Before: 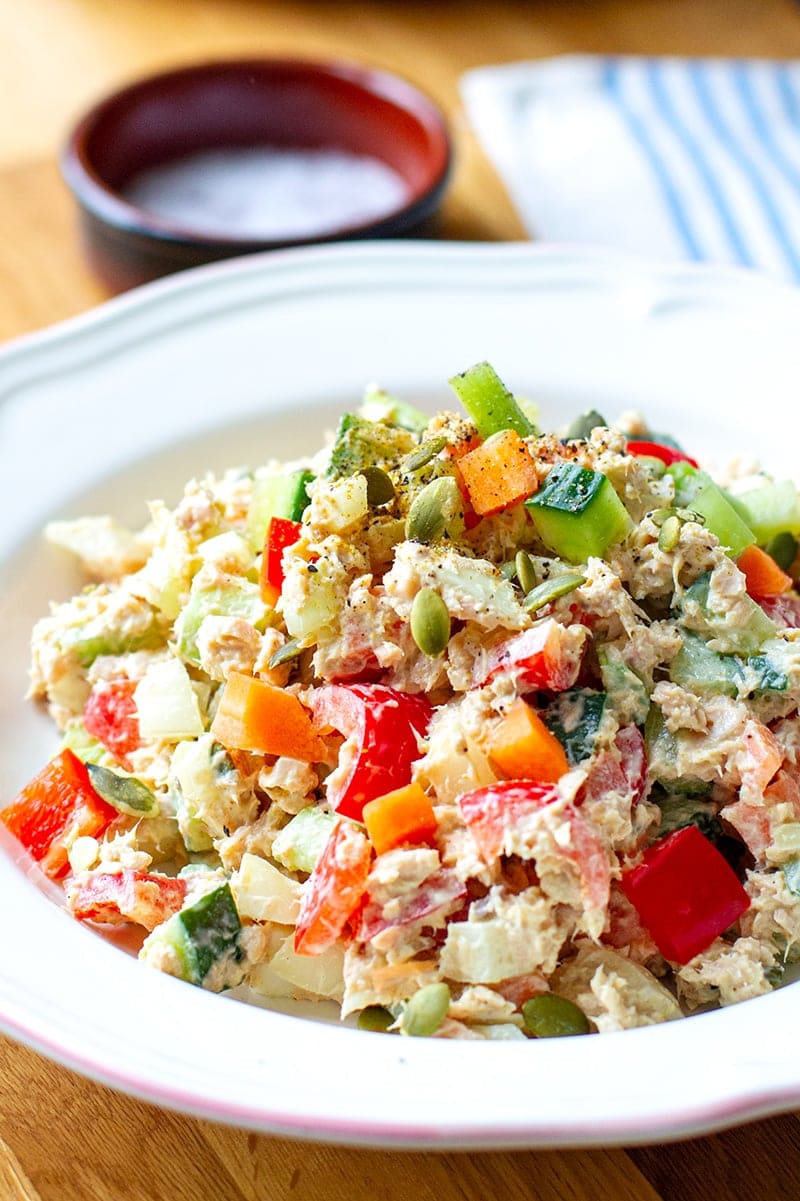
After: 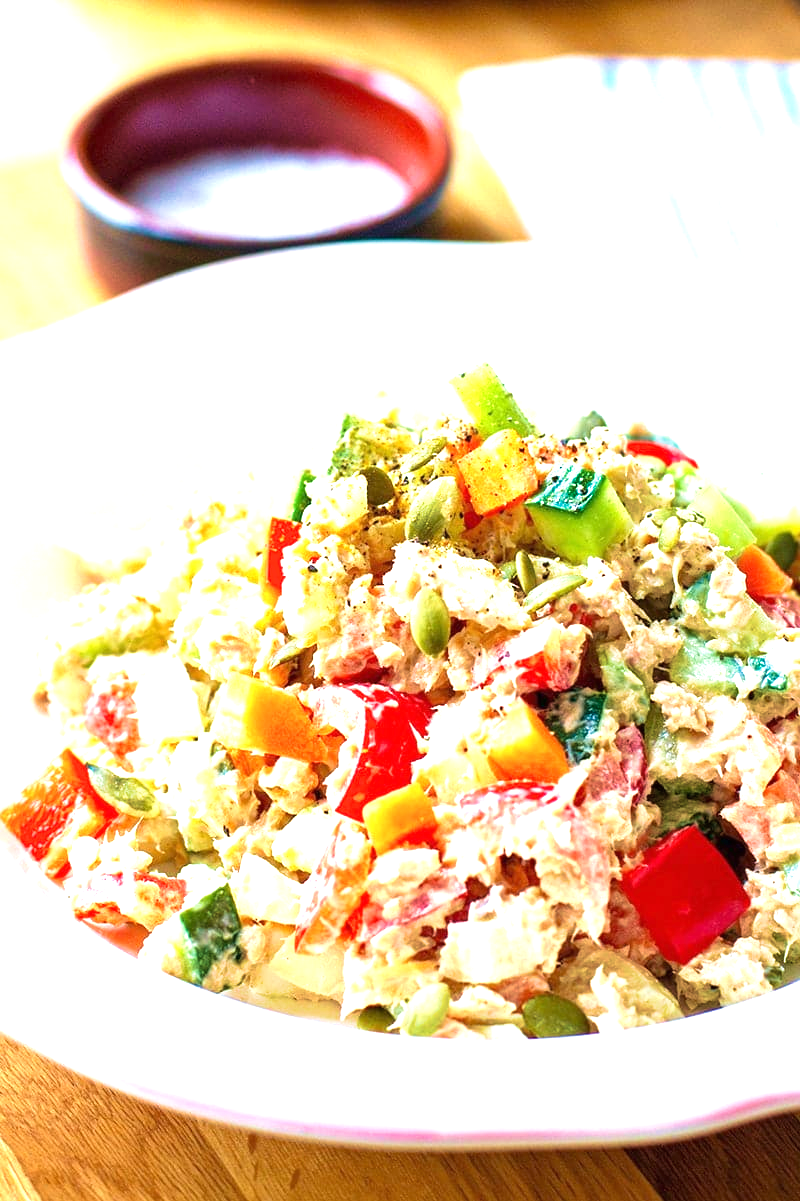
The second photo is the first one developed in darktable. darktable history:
velvia: strength 75%
exposure: black level correction 0, exposure 1 EV, compensate highlight preservation false
